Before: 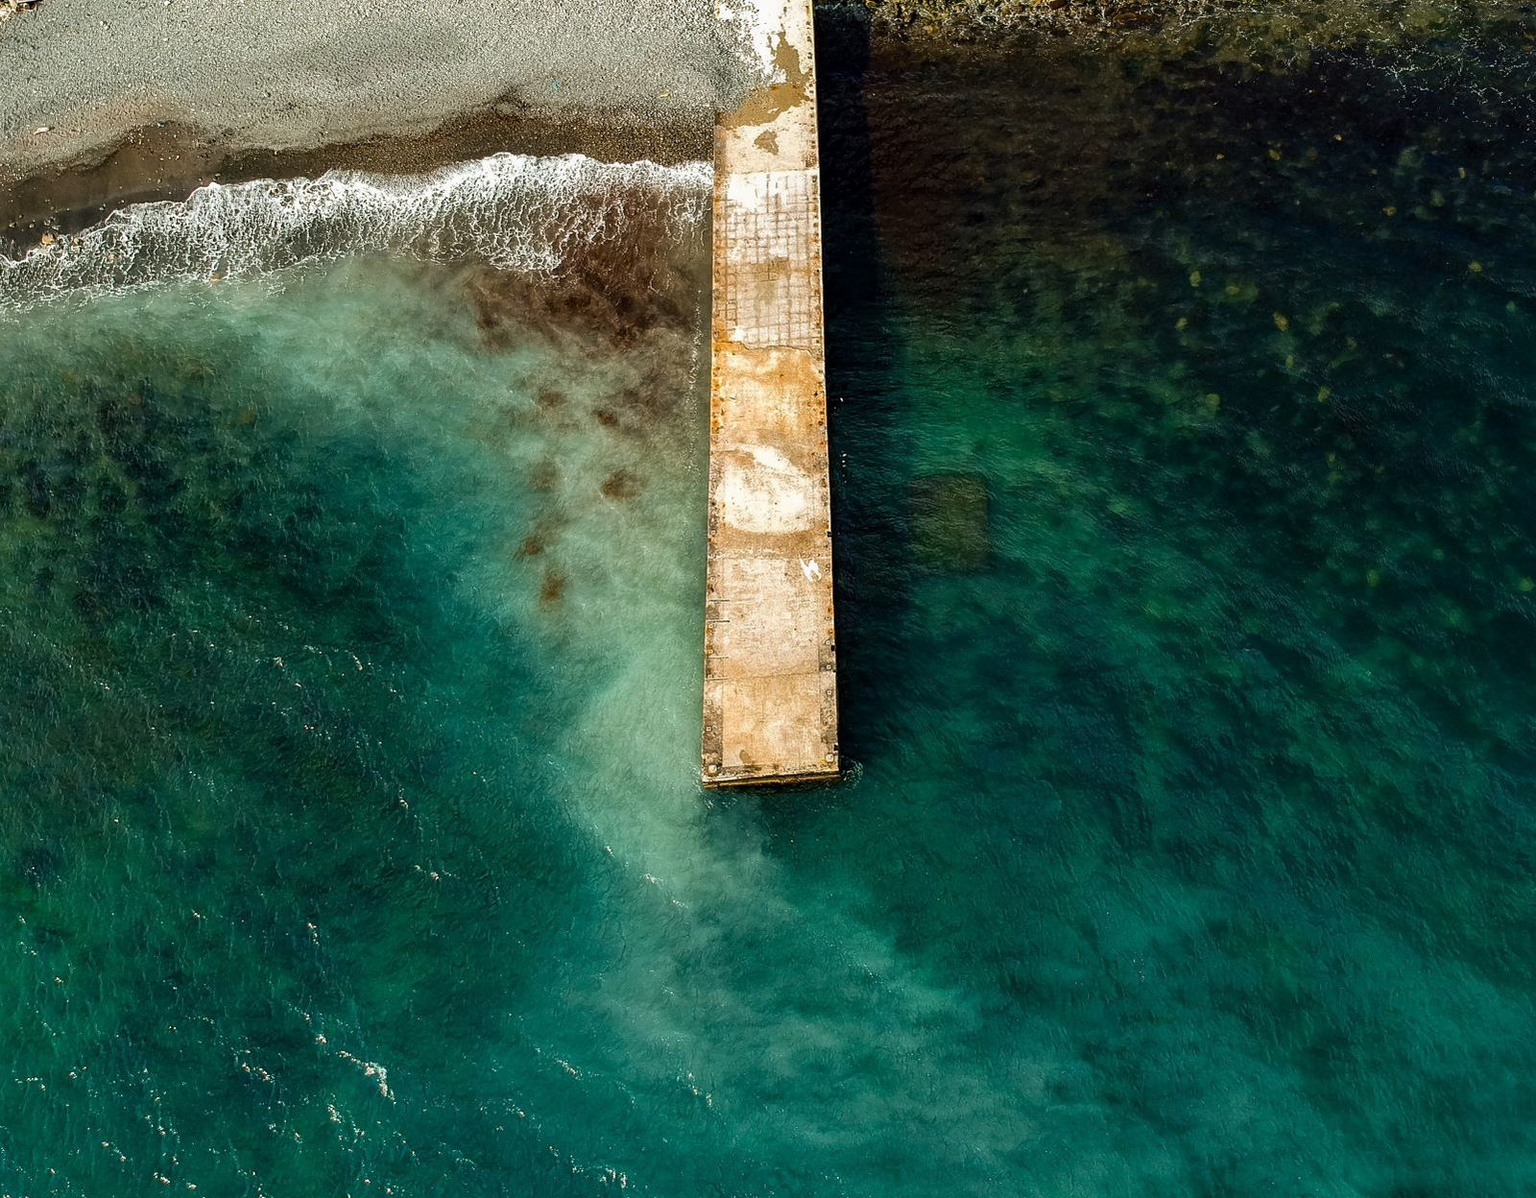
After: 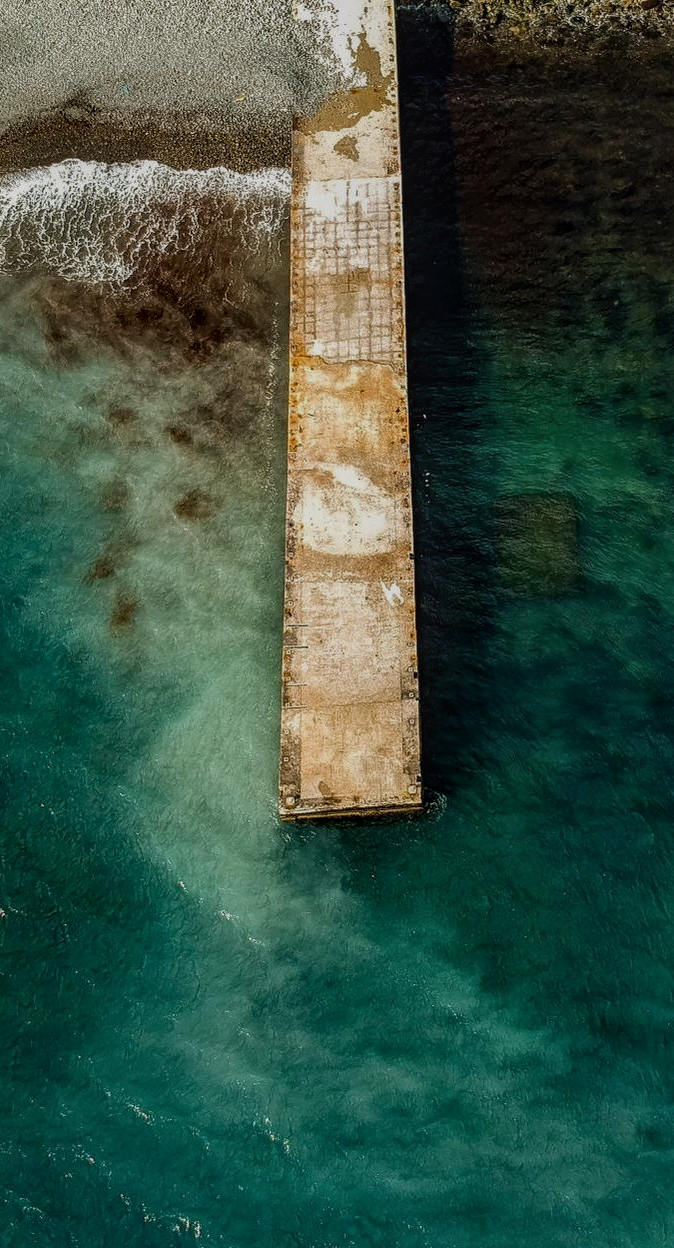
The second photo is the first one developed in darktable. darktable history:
local contrast: on, module defaults
exposure: exposure -0.609 EV, compensate exposure bias true, compensate highlight preservation false
crop: left 28.29%, right 29.543%
